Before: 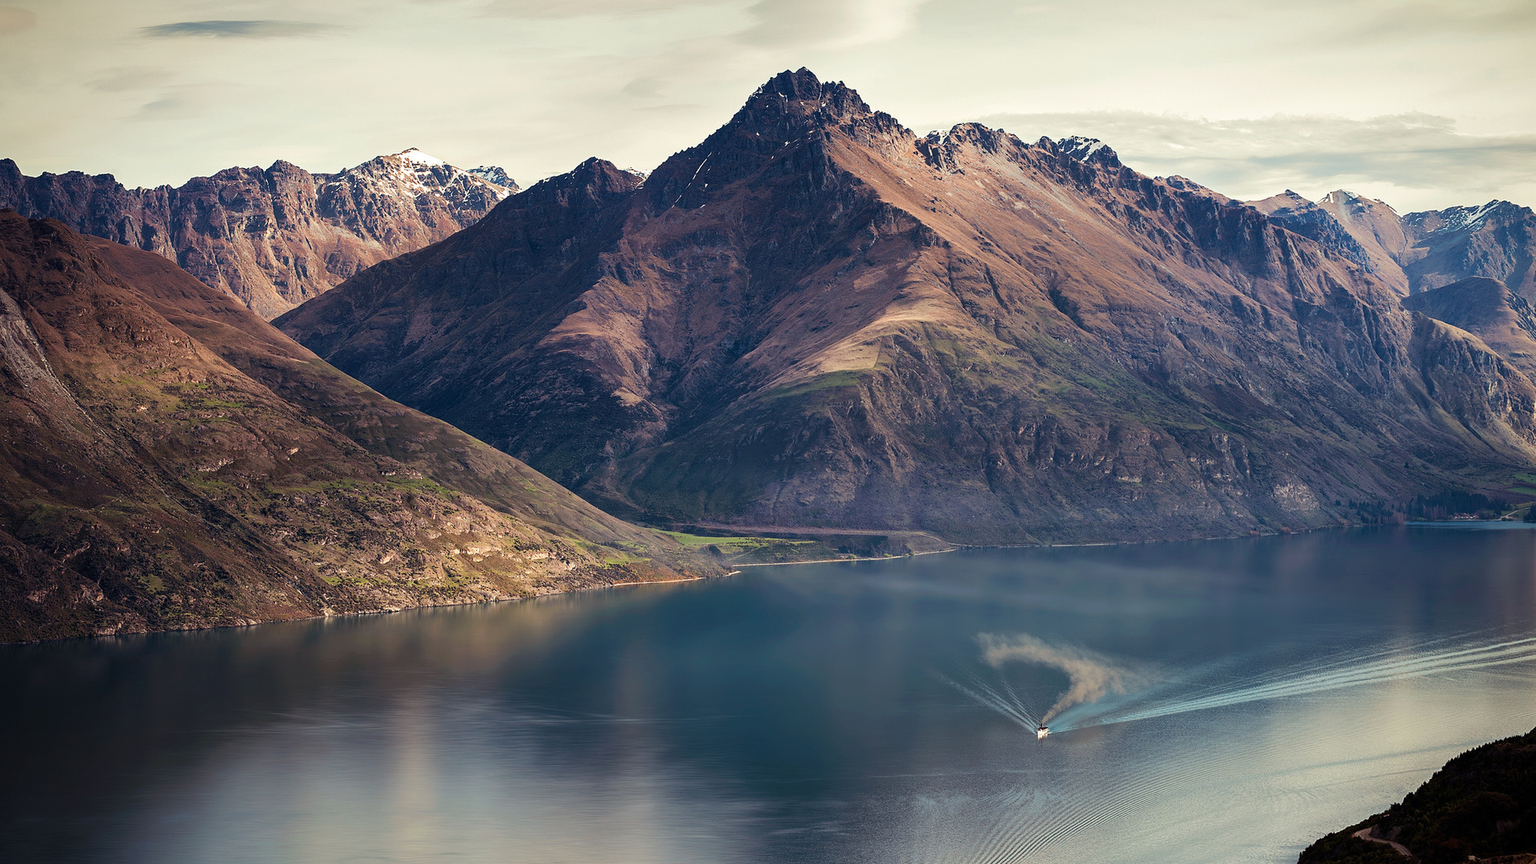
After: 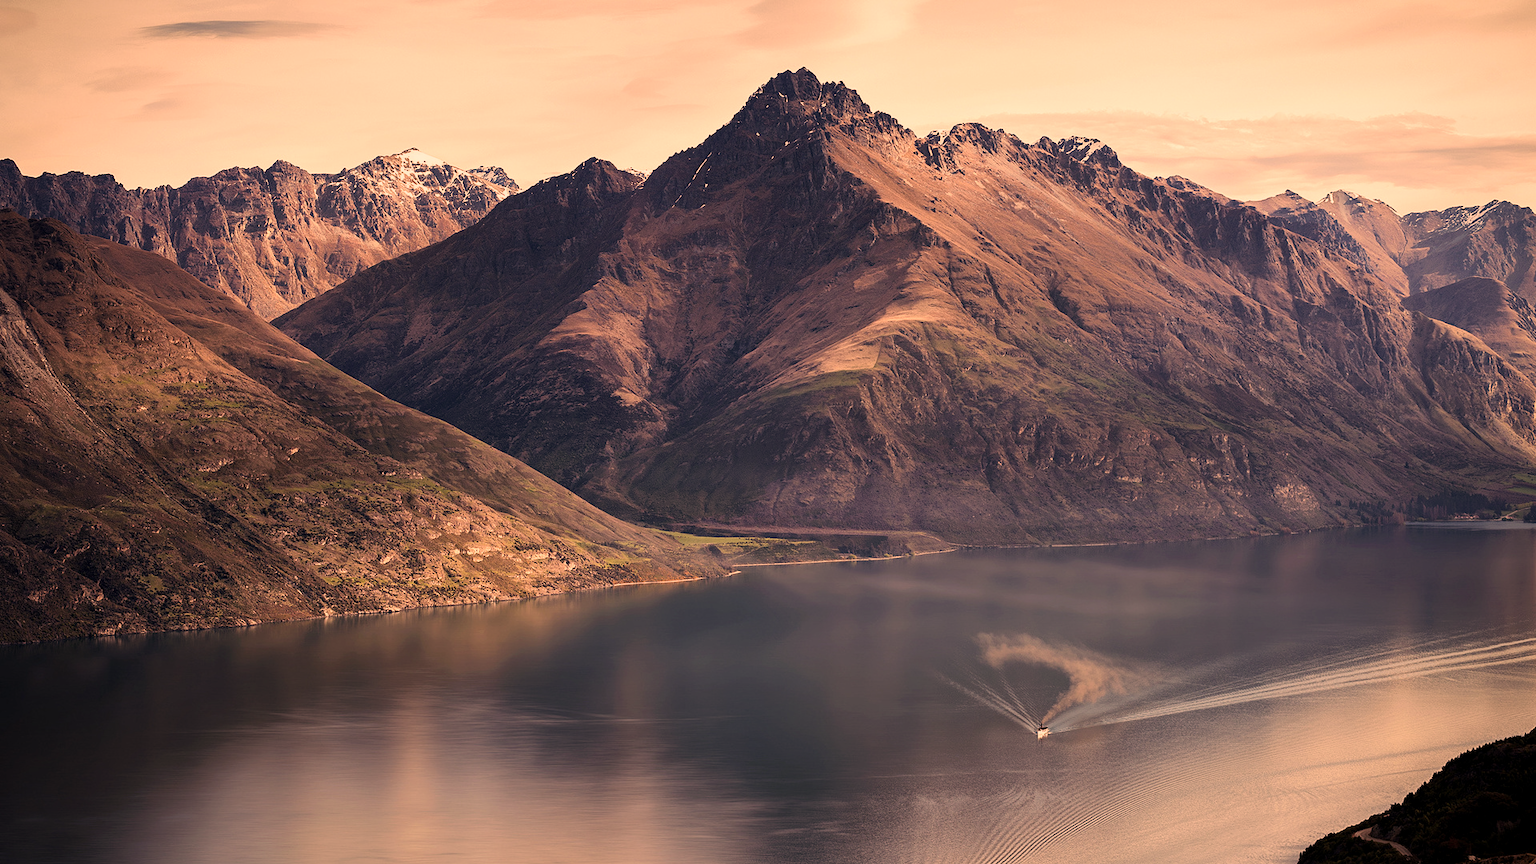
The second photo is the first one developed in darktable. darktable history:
color correction: highlights a* 39.69, highlights b* 39.99, saturation 0.691
exposure: black level correction 0.001, exposure 0.015 EV, compensate exposure bias true, compensate highlight preservation false
